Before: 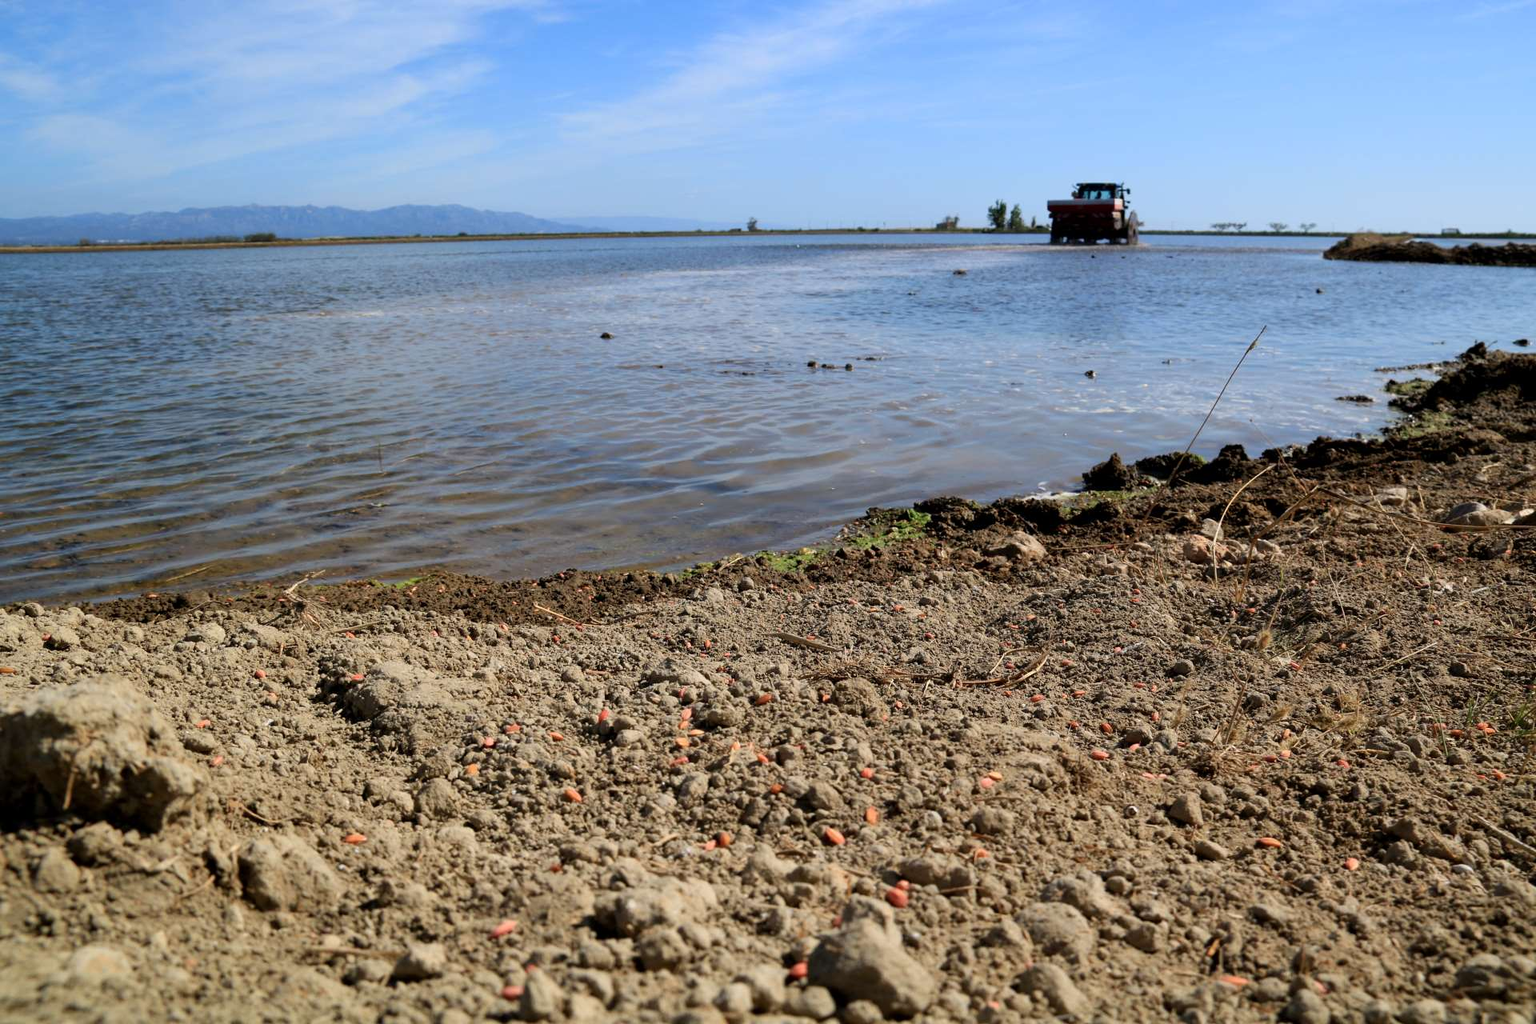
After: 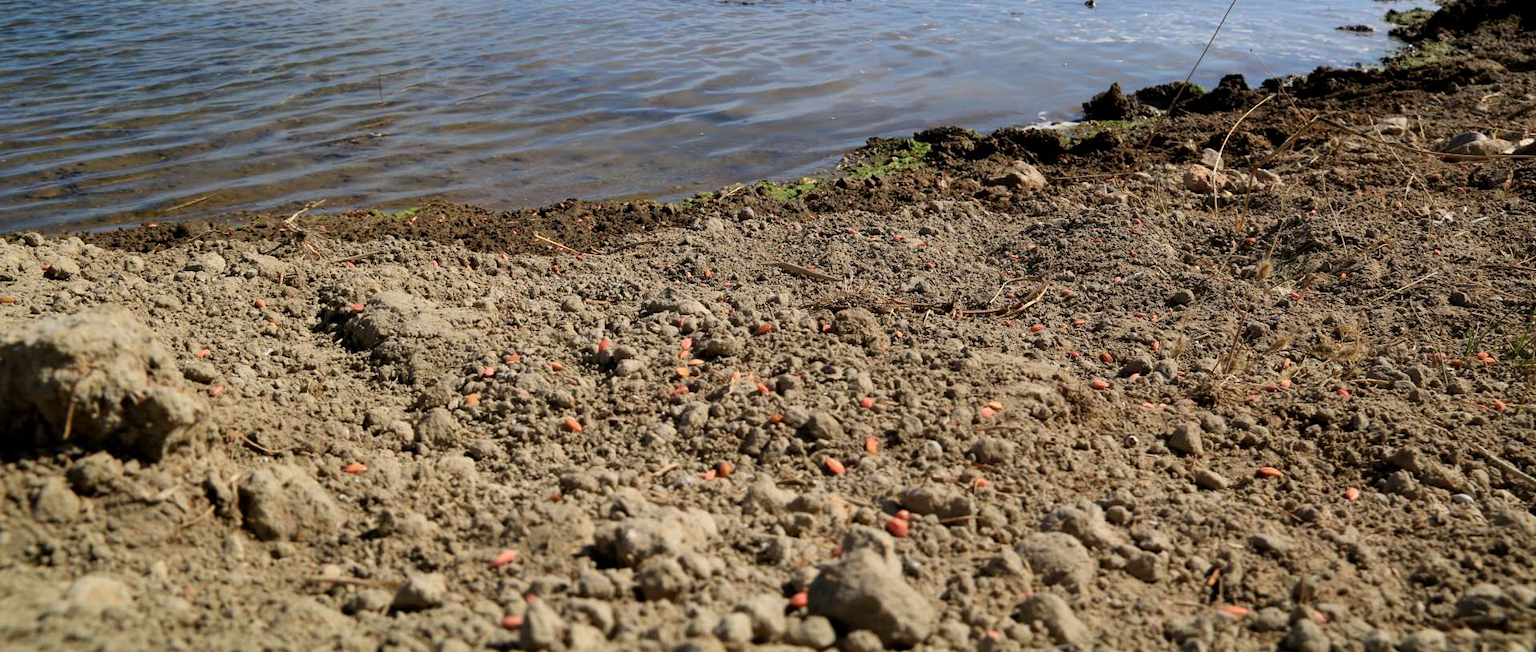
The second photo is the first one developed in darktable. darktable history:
crop and rotate: top 36.192%
